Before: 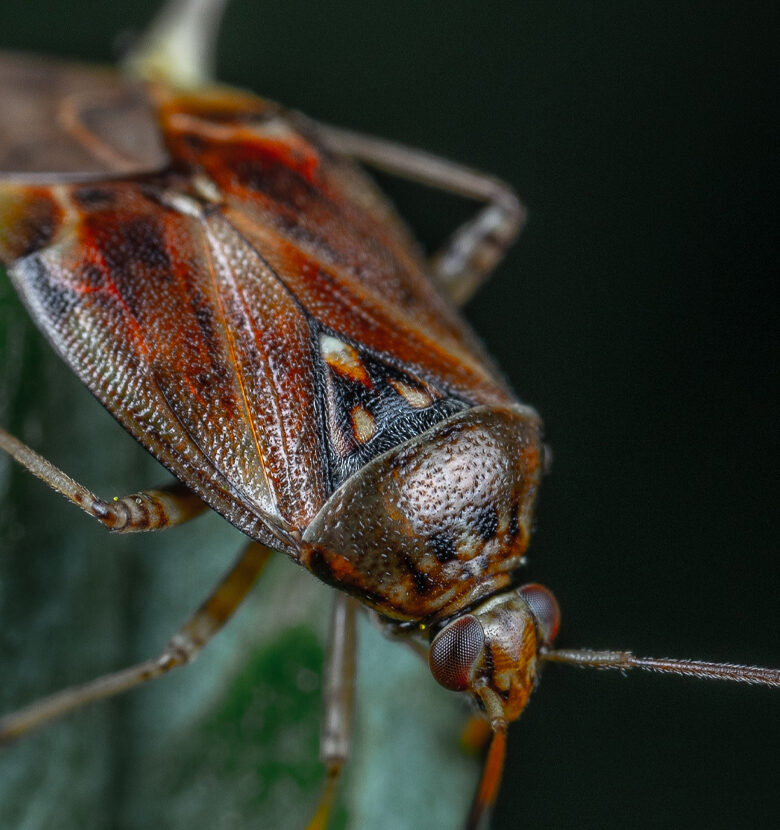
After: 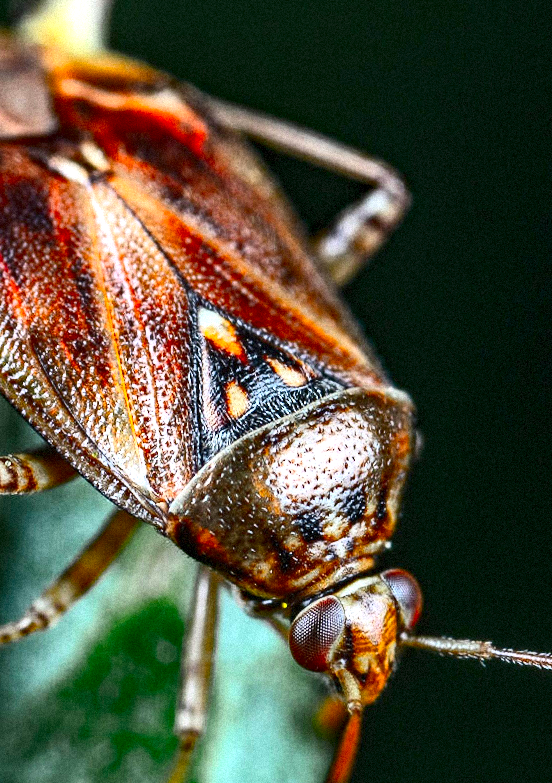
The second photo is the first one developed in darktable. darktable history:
contrast brightness saturation: contrast 0.4, brightness 0.1, saturation 0.21
exposure: exposure 1.15 EV, compensate highlight preservation false
crop and rotate: angle -3.27°, left 14.277%, top 0.028%, right 10.766%, bottom 0.028%
haze removal: strength 0.29, distance 0.25, compatibility mode true, adaptive false
grain: mid-tones bias 0%
